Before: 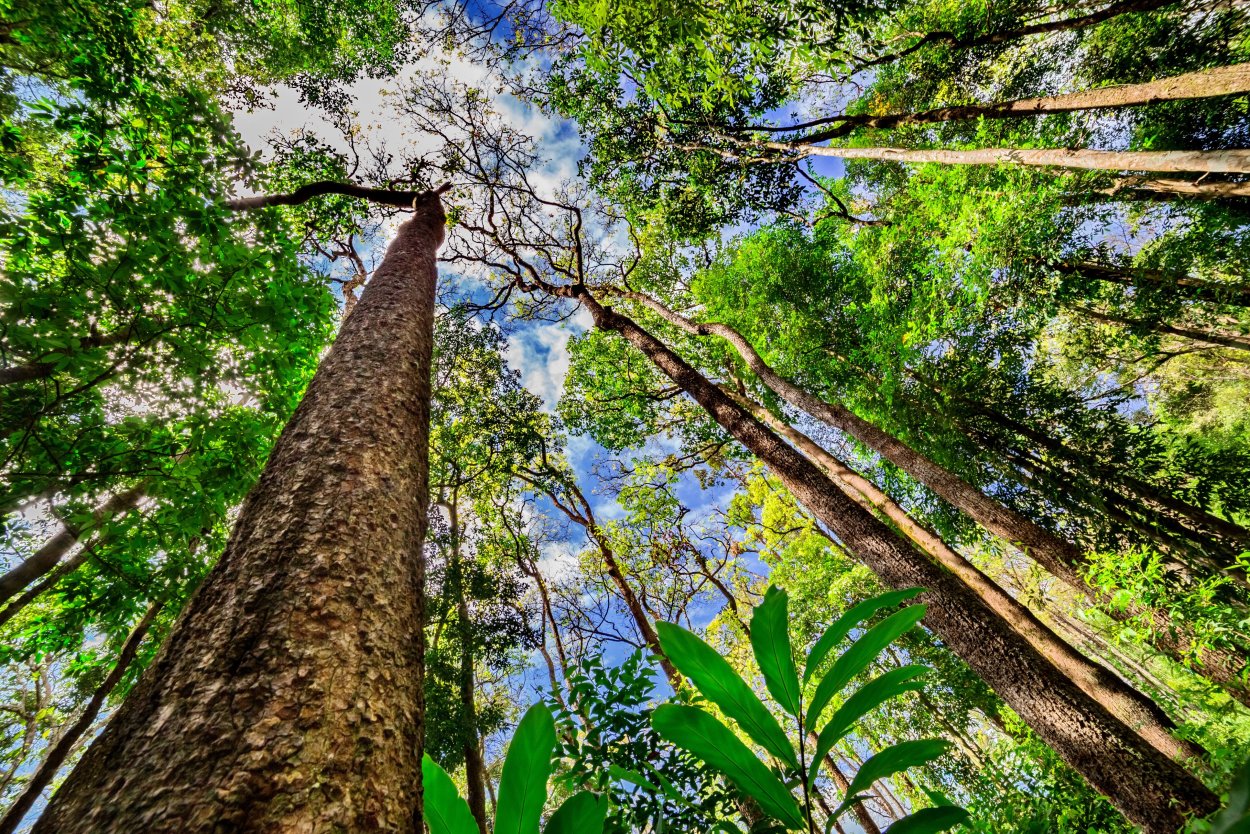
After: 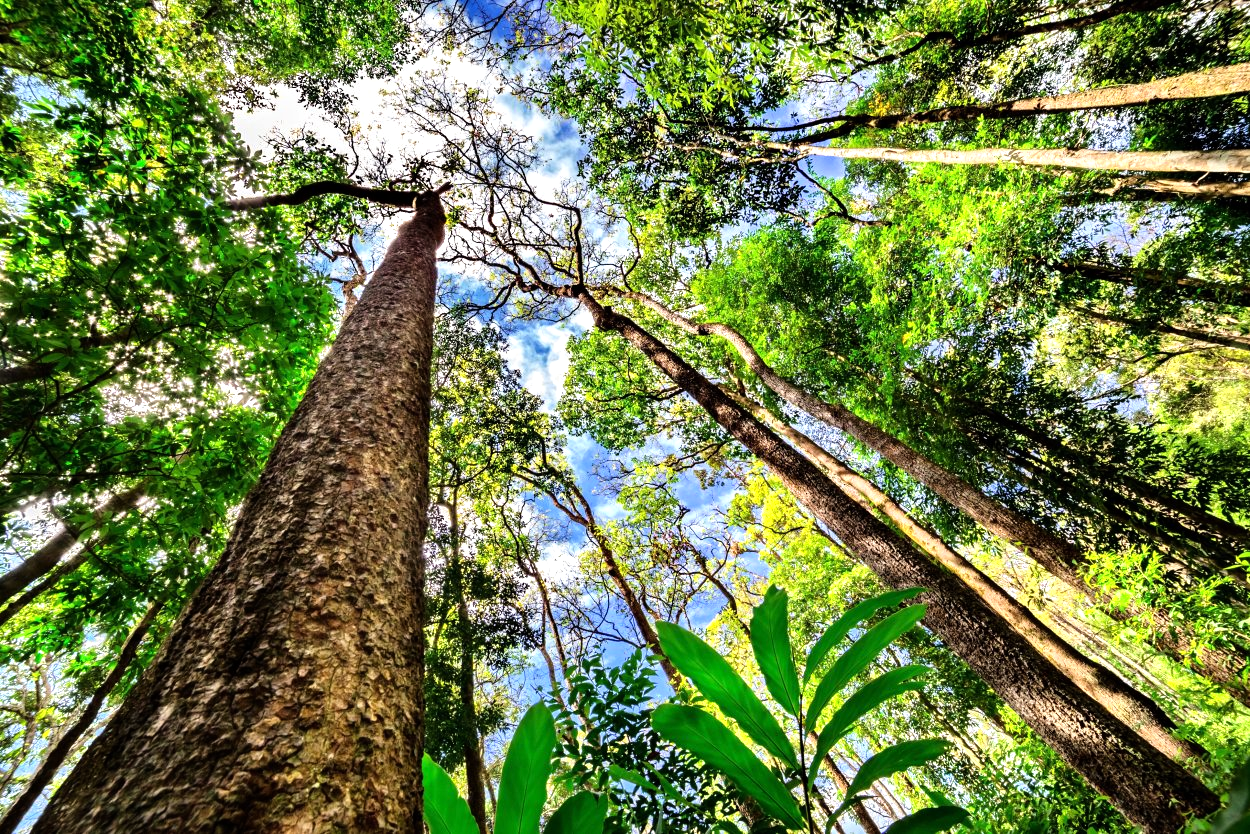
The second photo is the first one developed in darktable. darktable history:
tone equalizer: -8 EV -0.753 EV, -7 EV -0.7 EV, -6 EV -0.588 EV, -5 EV -0.411 EV, -3 EV 0.399 EV, -2 EV 0.6 EV, -1 EV 0.7 EV, +0 EV 0.774 EV, mask exposure compensation -0.496 EV
